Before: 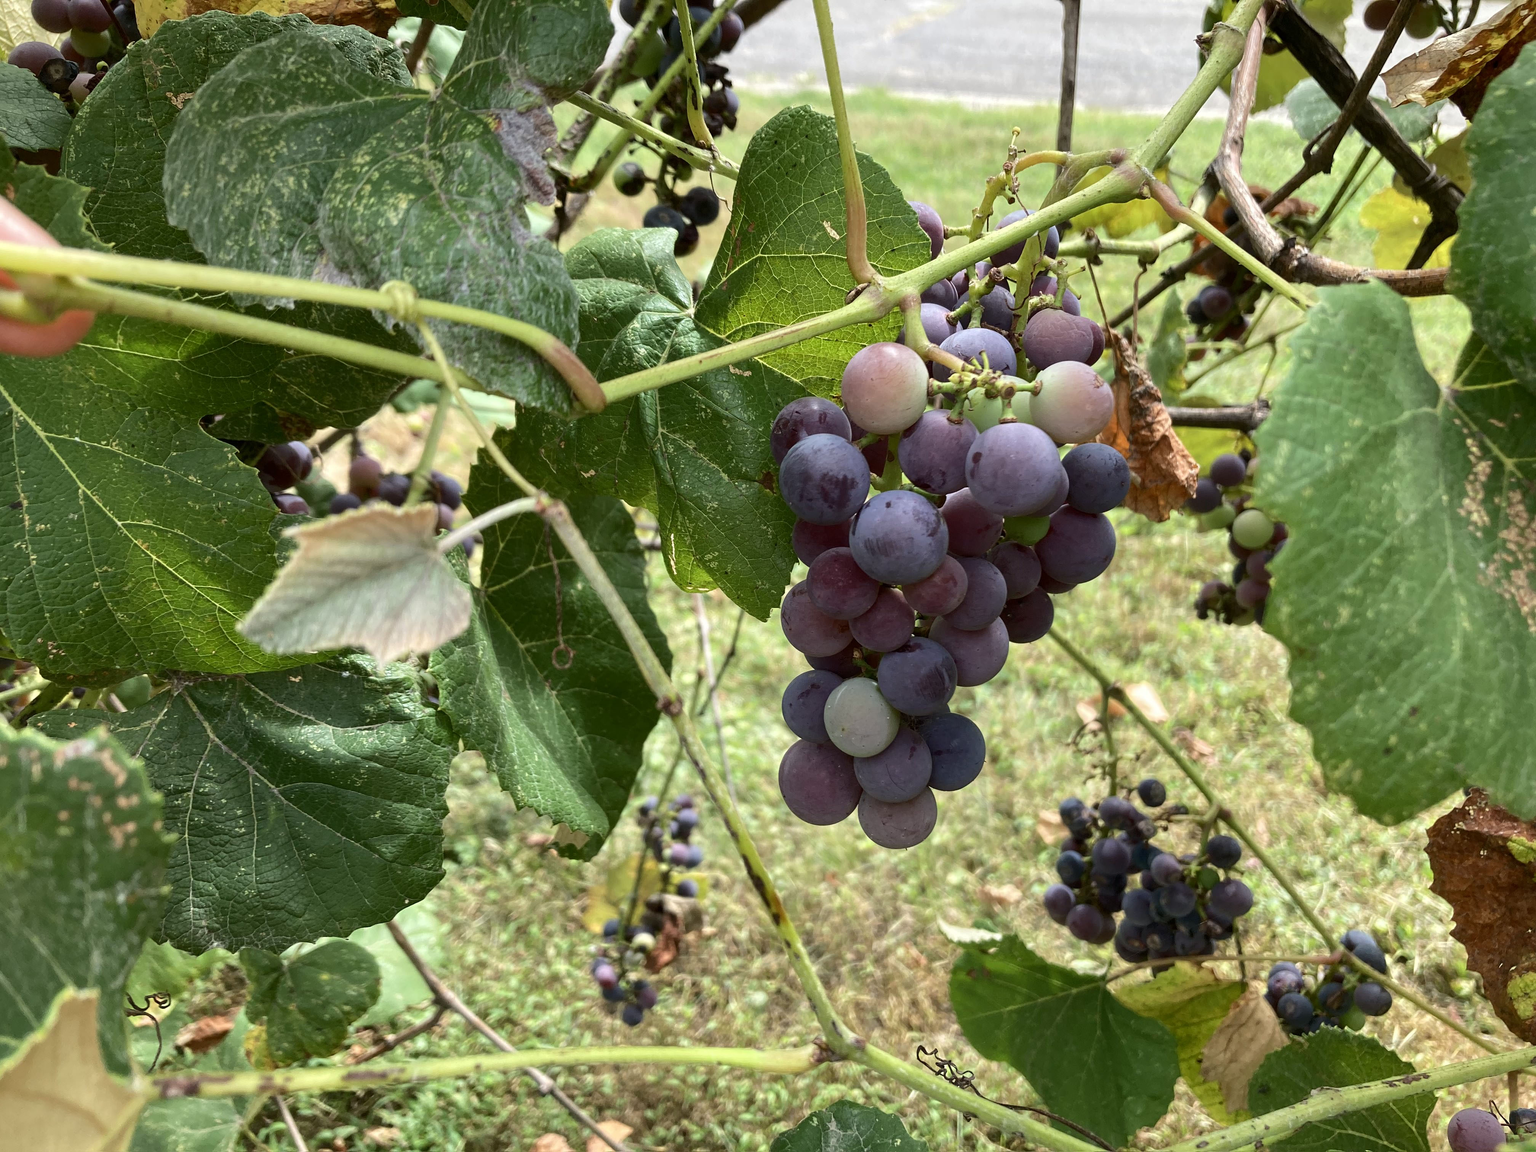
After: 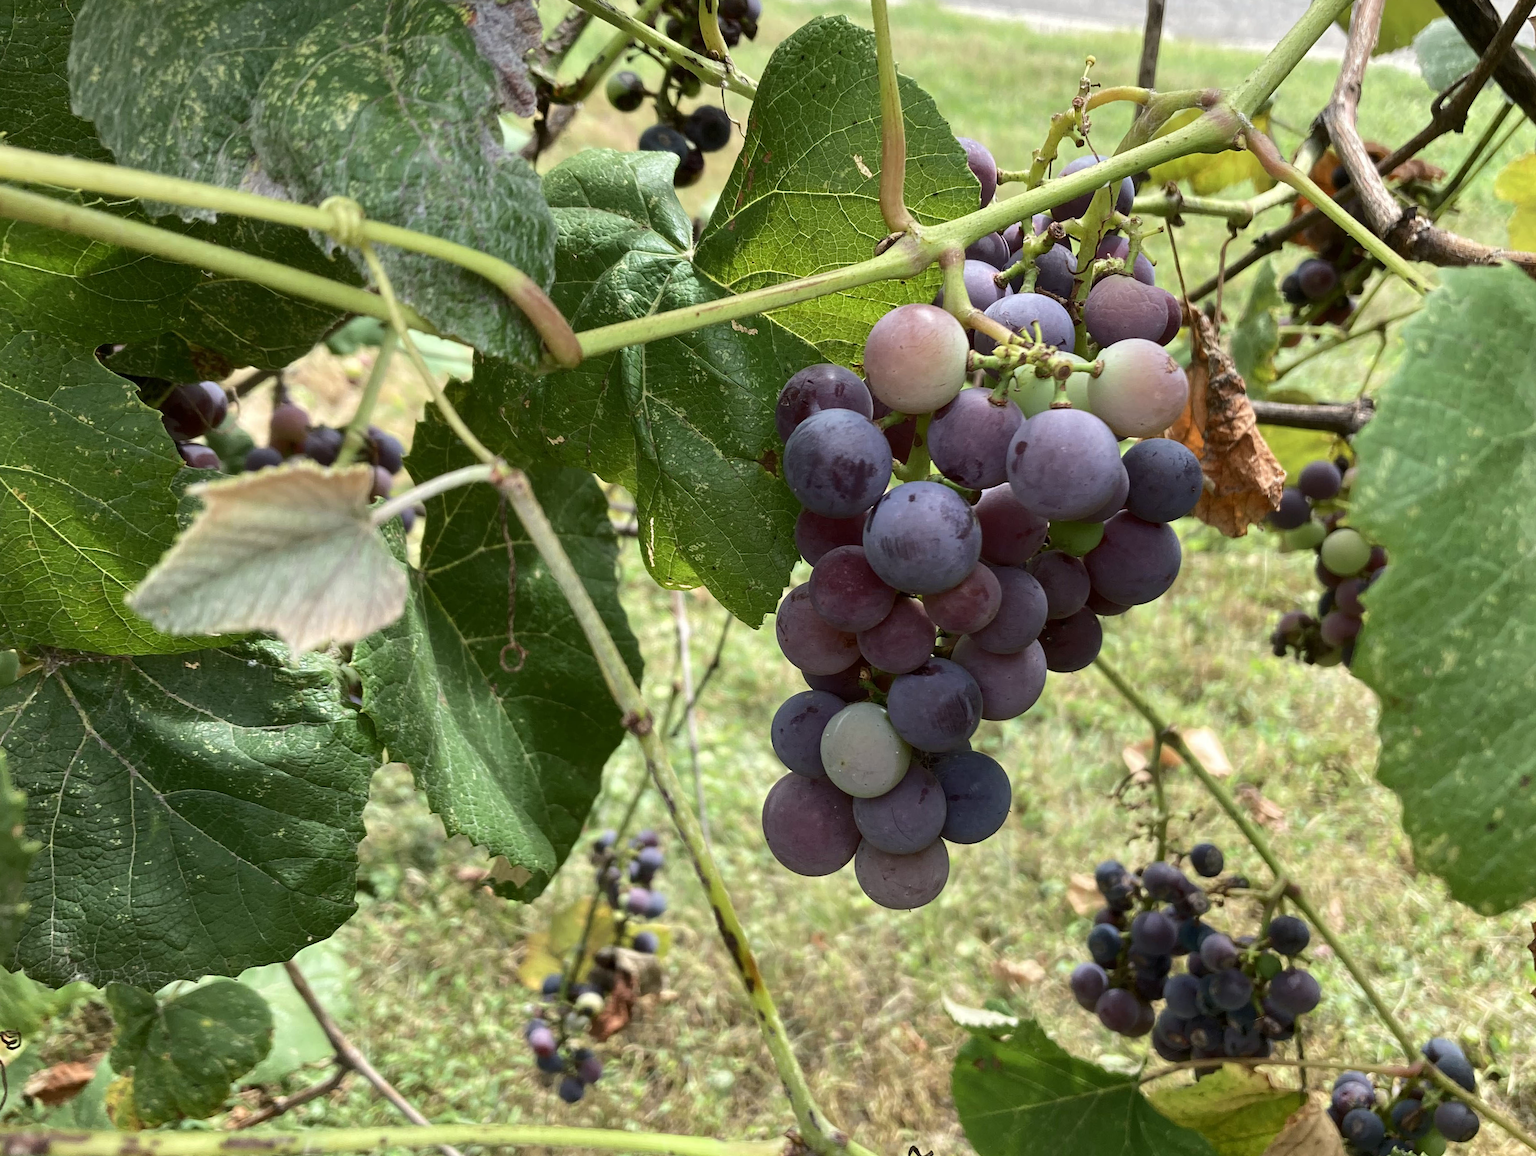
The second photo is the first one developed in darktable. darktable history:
crop and rotate: angle -3.3°, left 5.34%, top 5.204%, right 4.754%, bottom 4.5%
